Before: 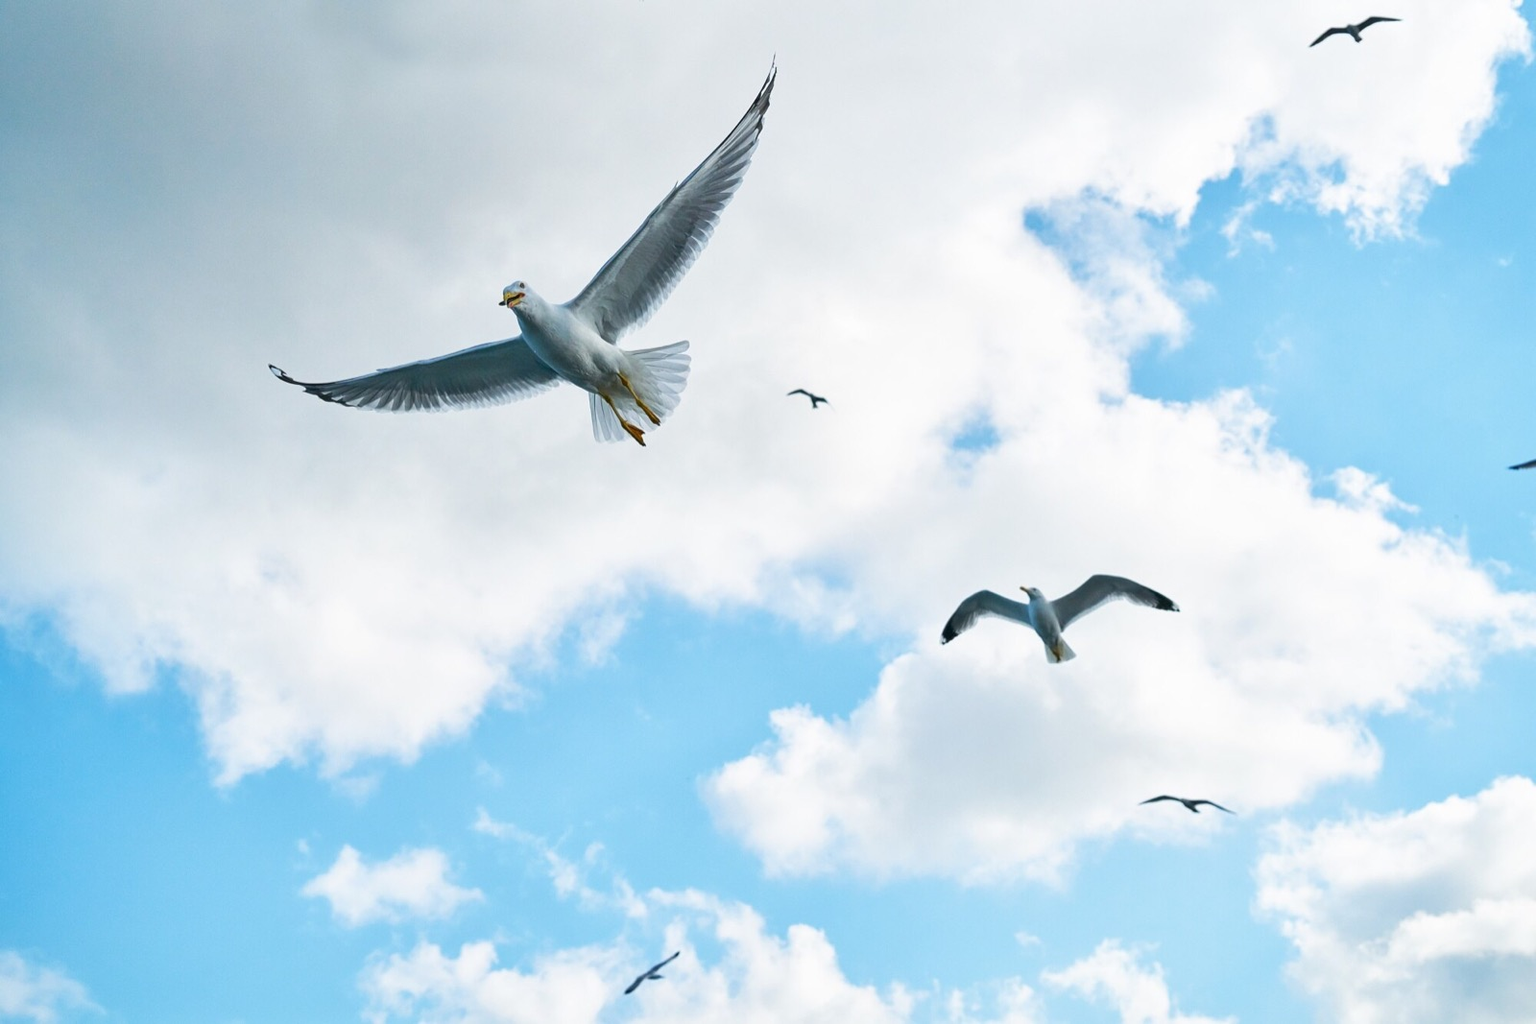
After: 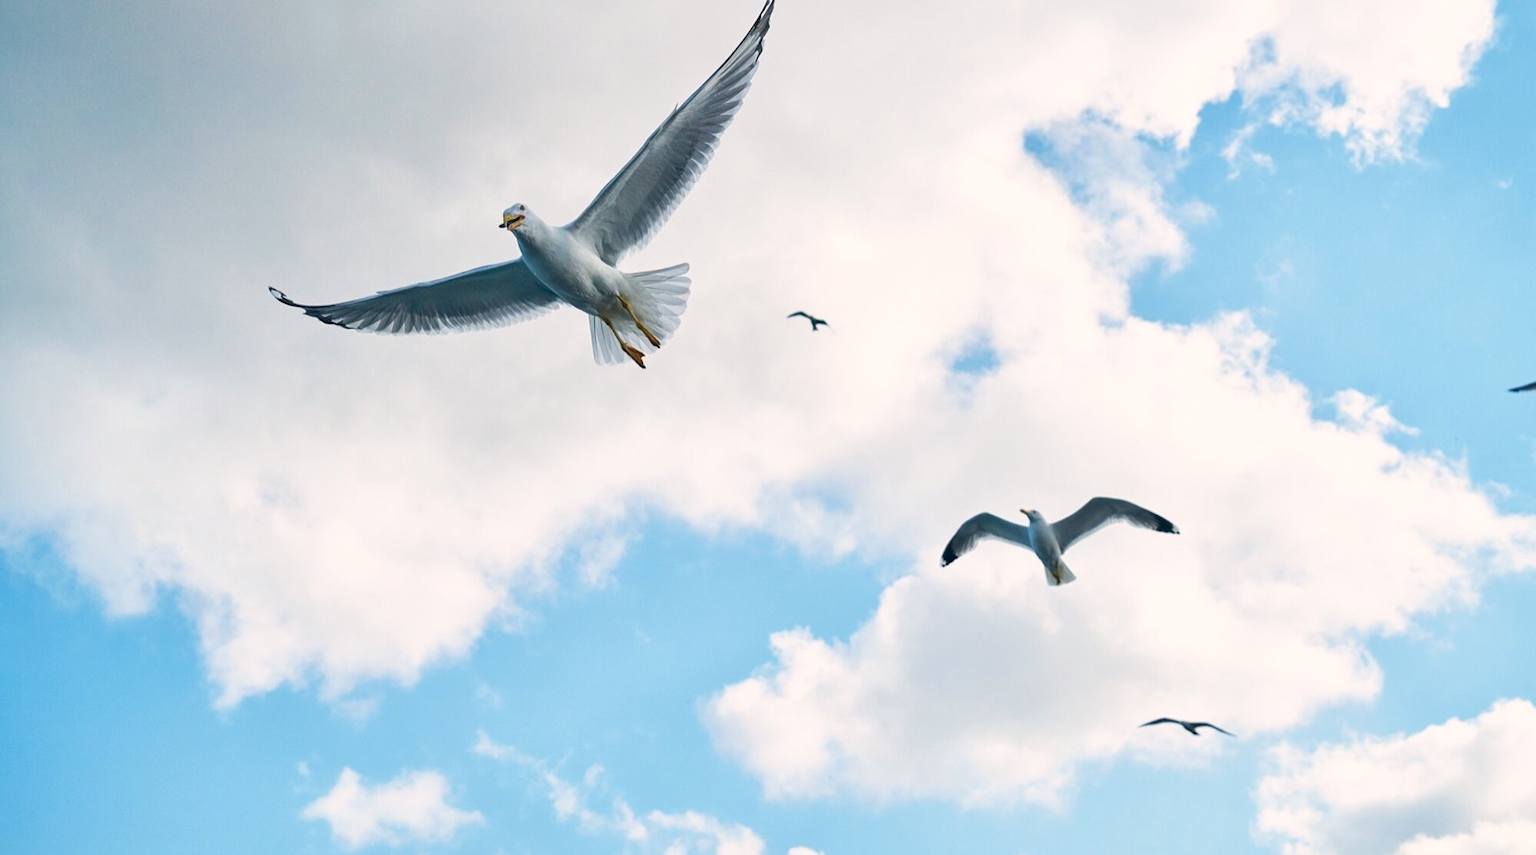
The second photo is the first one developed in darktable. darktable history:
crop: top 7.625%, bottom 8.027%
color balance rgb: shadows lift › hue 87.51°, highlights gain › chroma 1.62%, highlights gain › hue 55.1°, global offset › chroma 0.1%, global offset › hue 253.66°, linear chroma grading › global chroma 0.5%
